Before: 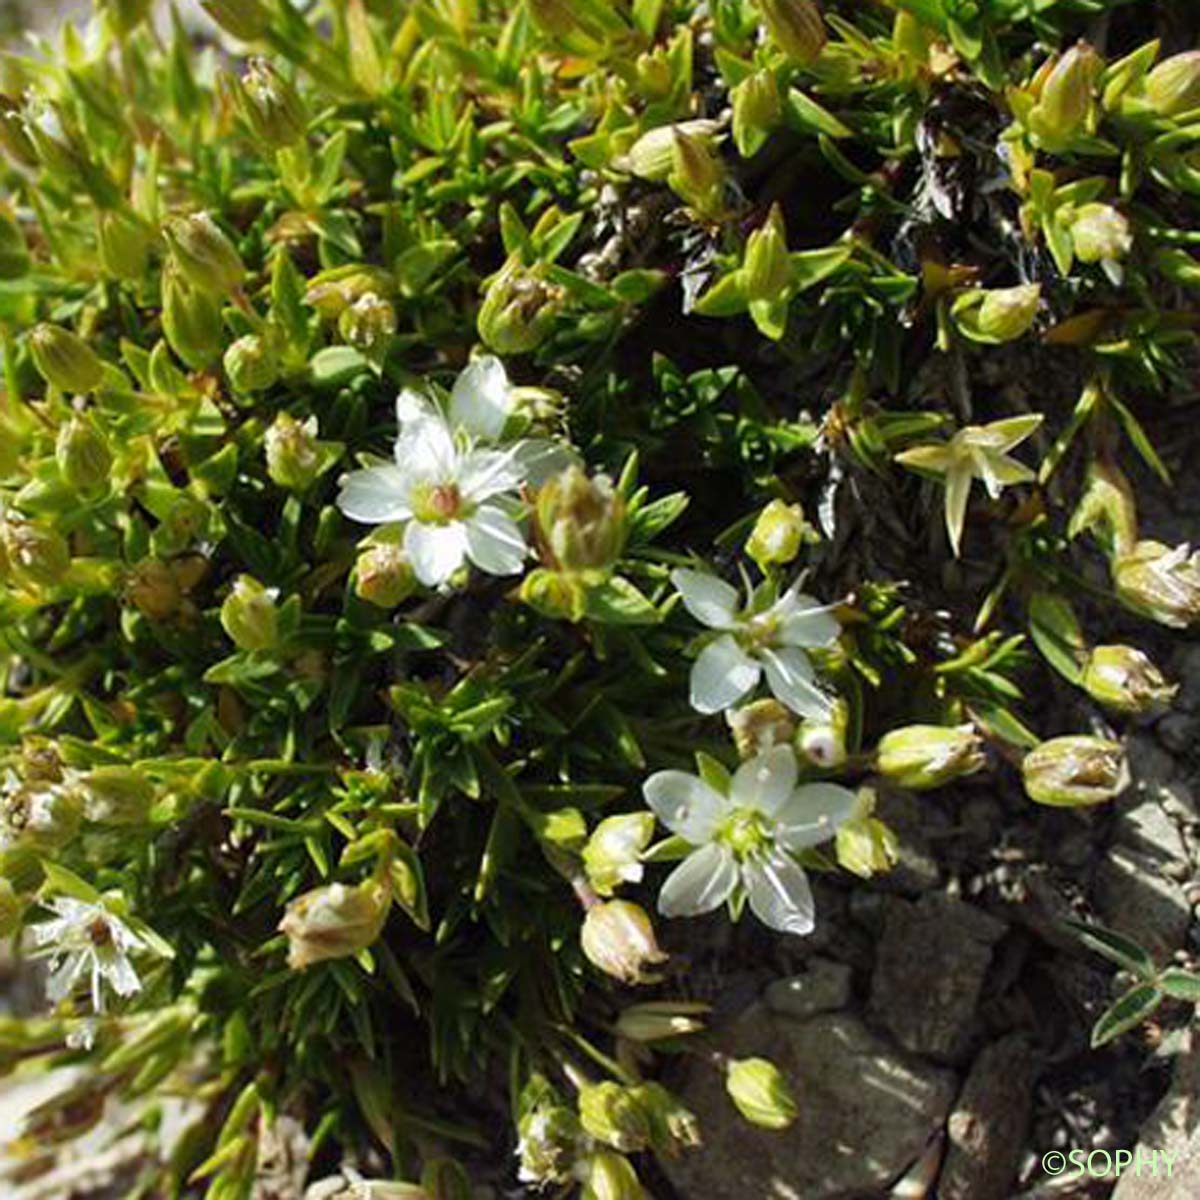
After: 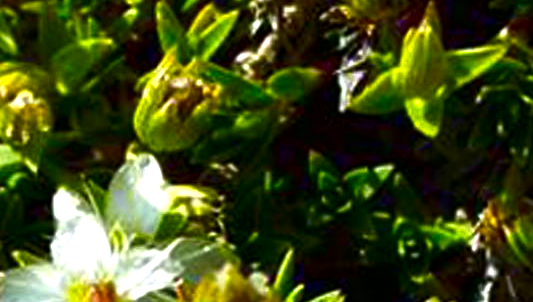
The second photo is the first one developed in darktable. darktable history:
exposure: black level correction 0.001, exposure 0.499 EV, compensate highlight preservation false
color balance rgb: shadows fall-off 102.263%, perceptual saturation grading › global saturation -0.064%, mask middle-gray fulcrum 21.865%, global vibrance 50.22%
crop: left 28.726%, top 16.877%, right 26.815%, bottom 57.876%
contrast brightness saturation: brightness -0.254, saturation 0.203
